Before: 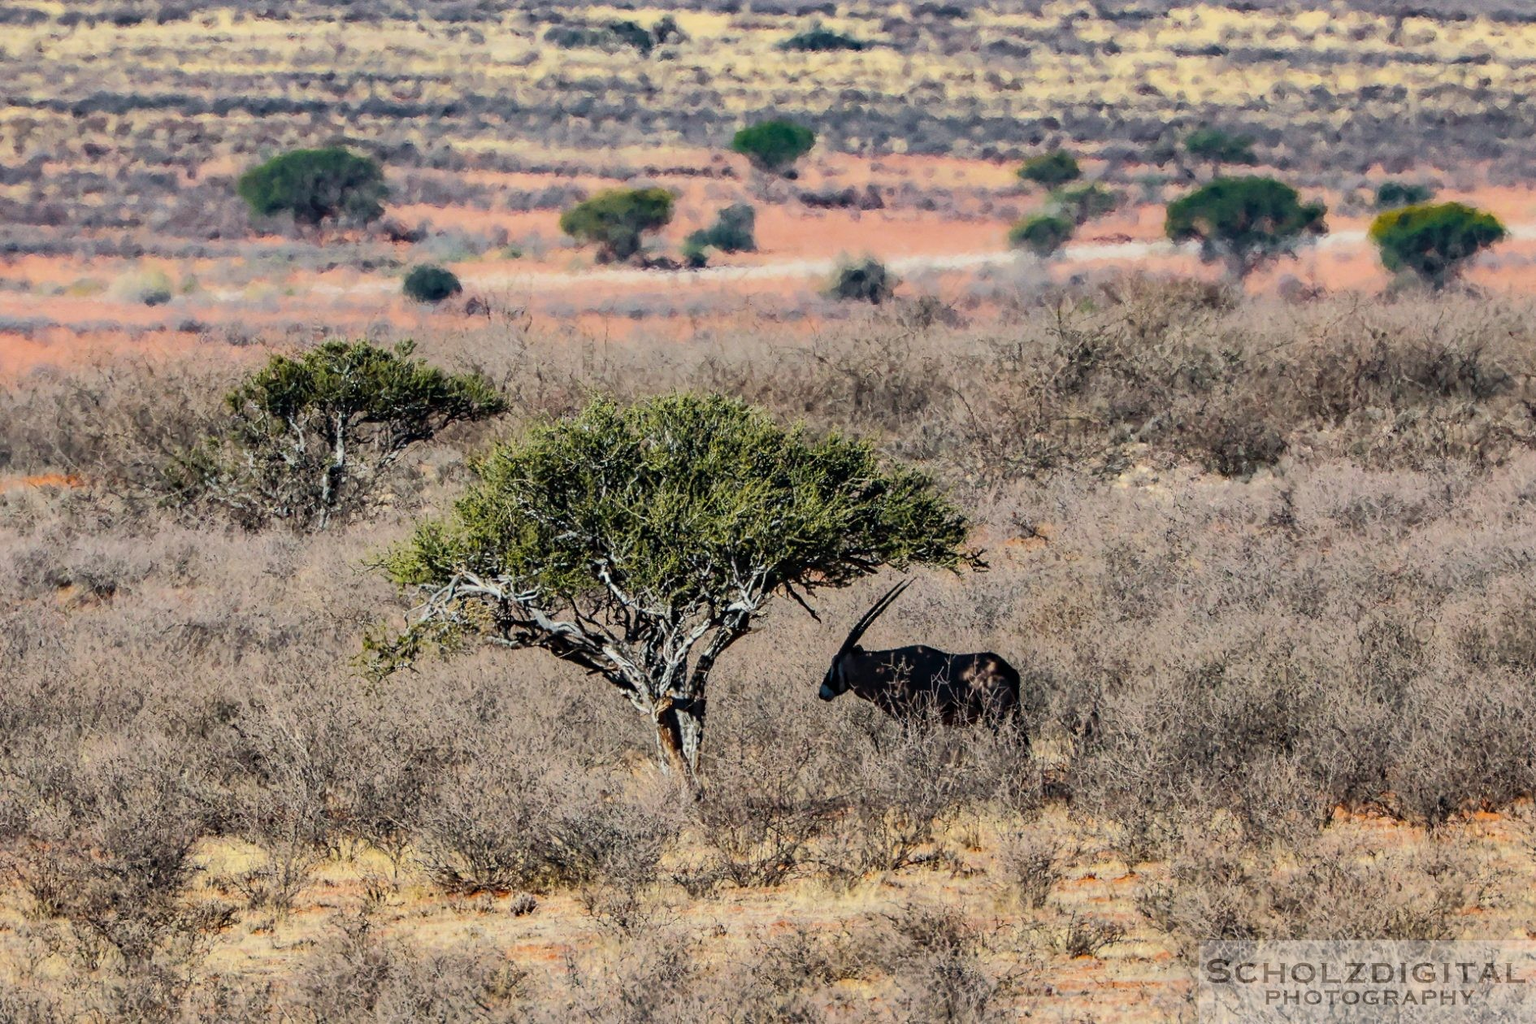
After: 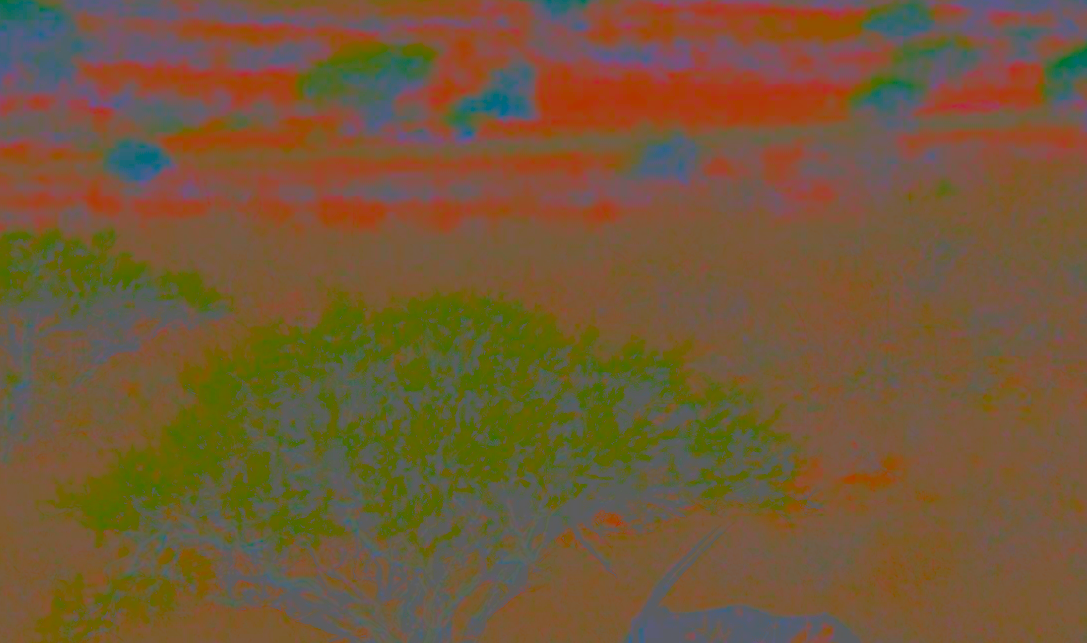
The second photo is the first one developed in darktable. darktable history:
contrast brightness saturation: contrast -0.976, brightness -0.157, saturation 0.75
crop: left 20.815%, top 14.989%, right 21.636%, bottom 33.914%
color balance rgb: perceptual saturation grading › global saturation 20%, perceptual saturation grading › highlights -25.785%, perceptual saturation grading › shadows 25.512%, perceptual brilliance grading › highlights 16.392%, perceptual brilliance grading › mid-tones 6.624%, perceptual brilliance grading › shadows -14.85%, global vibrance 20%
